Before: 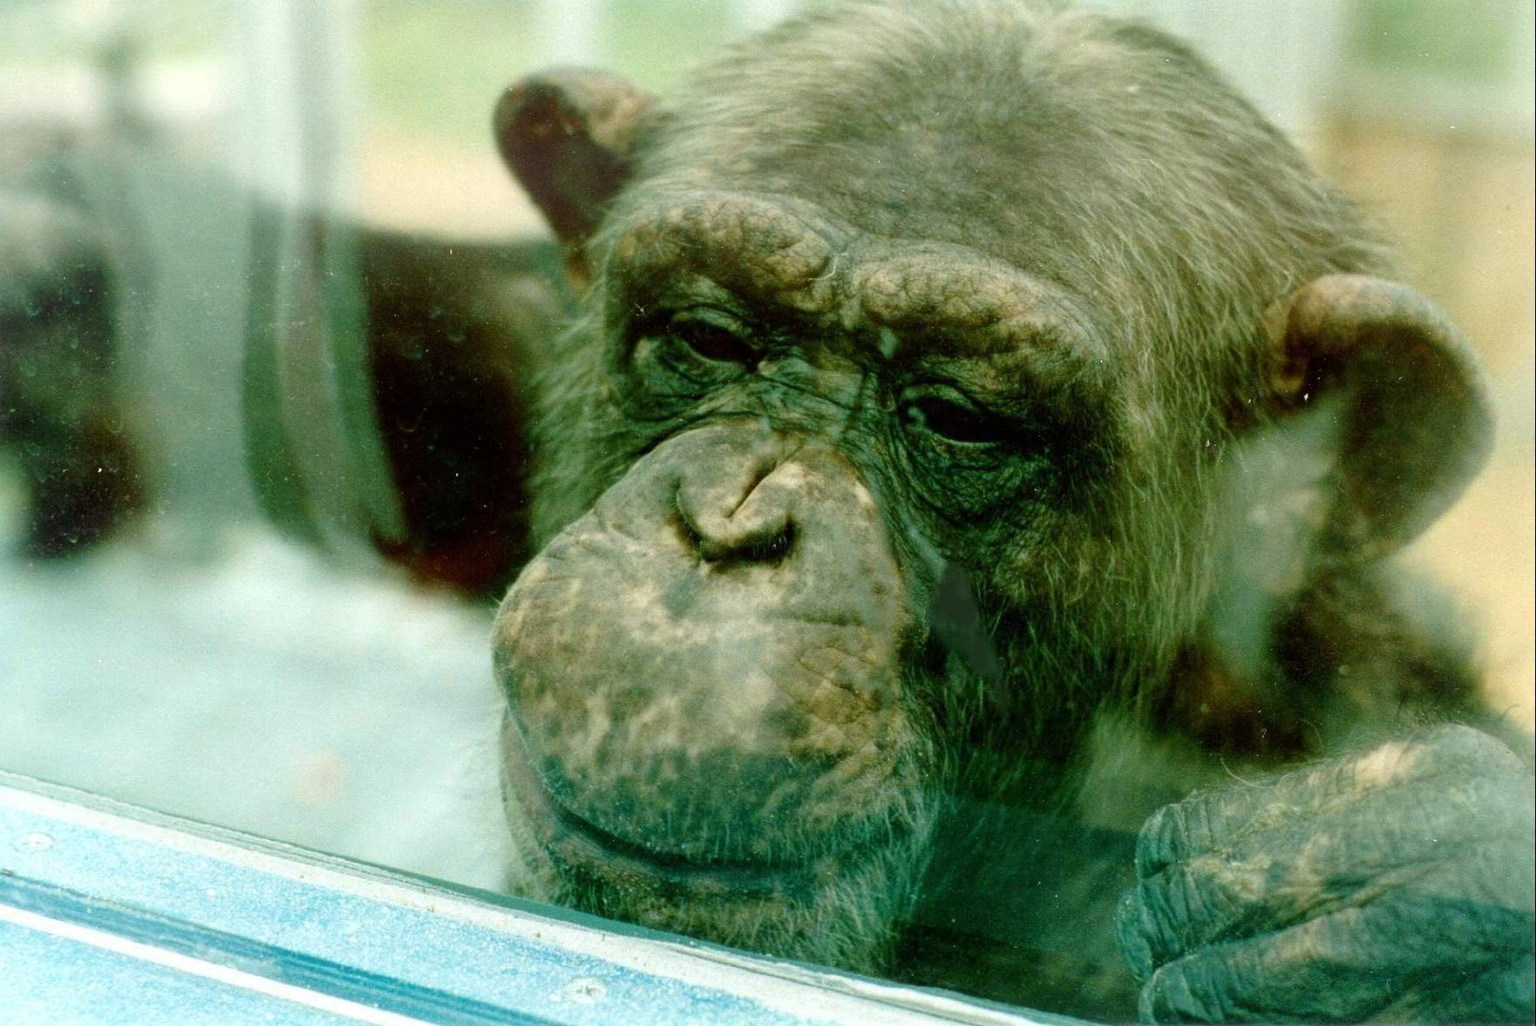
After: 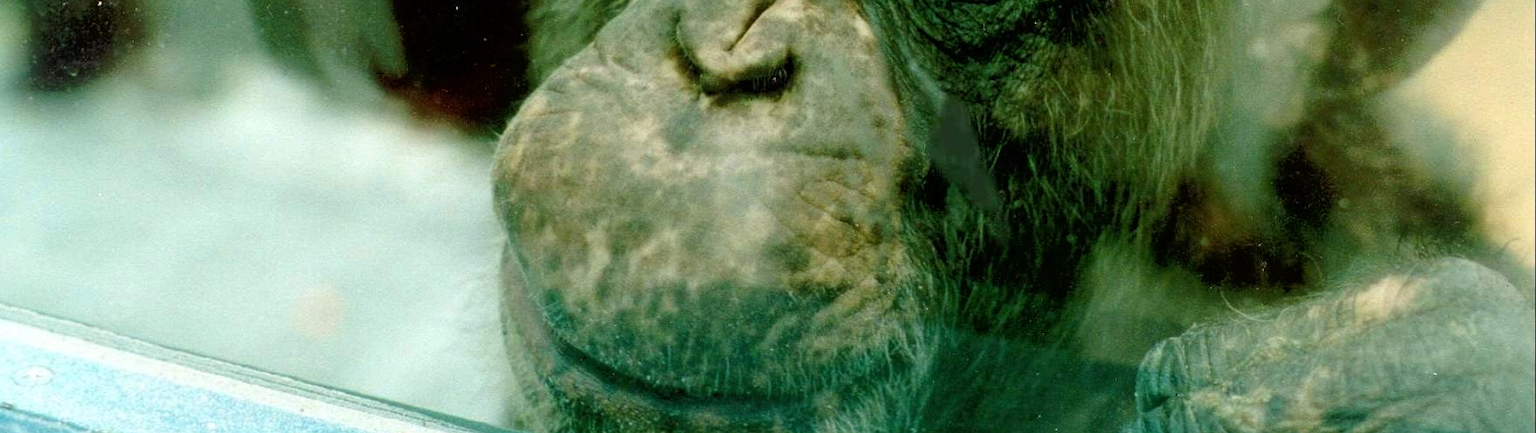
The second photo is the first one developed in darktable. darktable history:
crop: top 45.578%, bottom 12.126%
tone equalizer: -8 EV -1.87 EV, -7 EV -1.18 EV, -6 EV -1.62 EV
